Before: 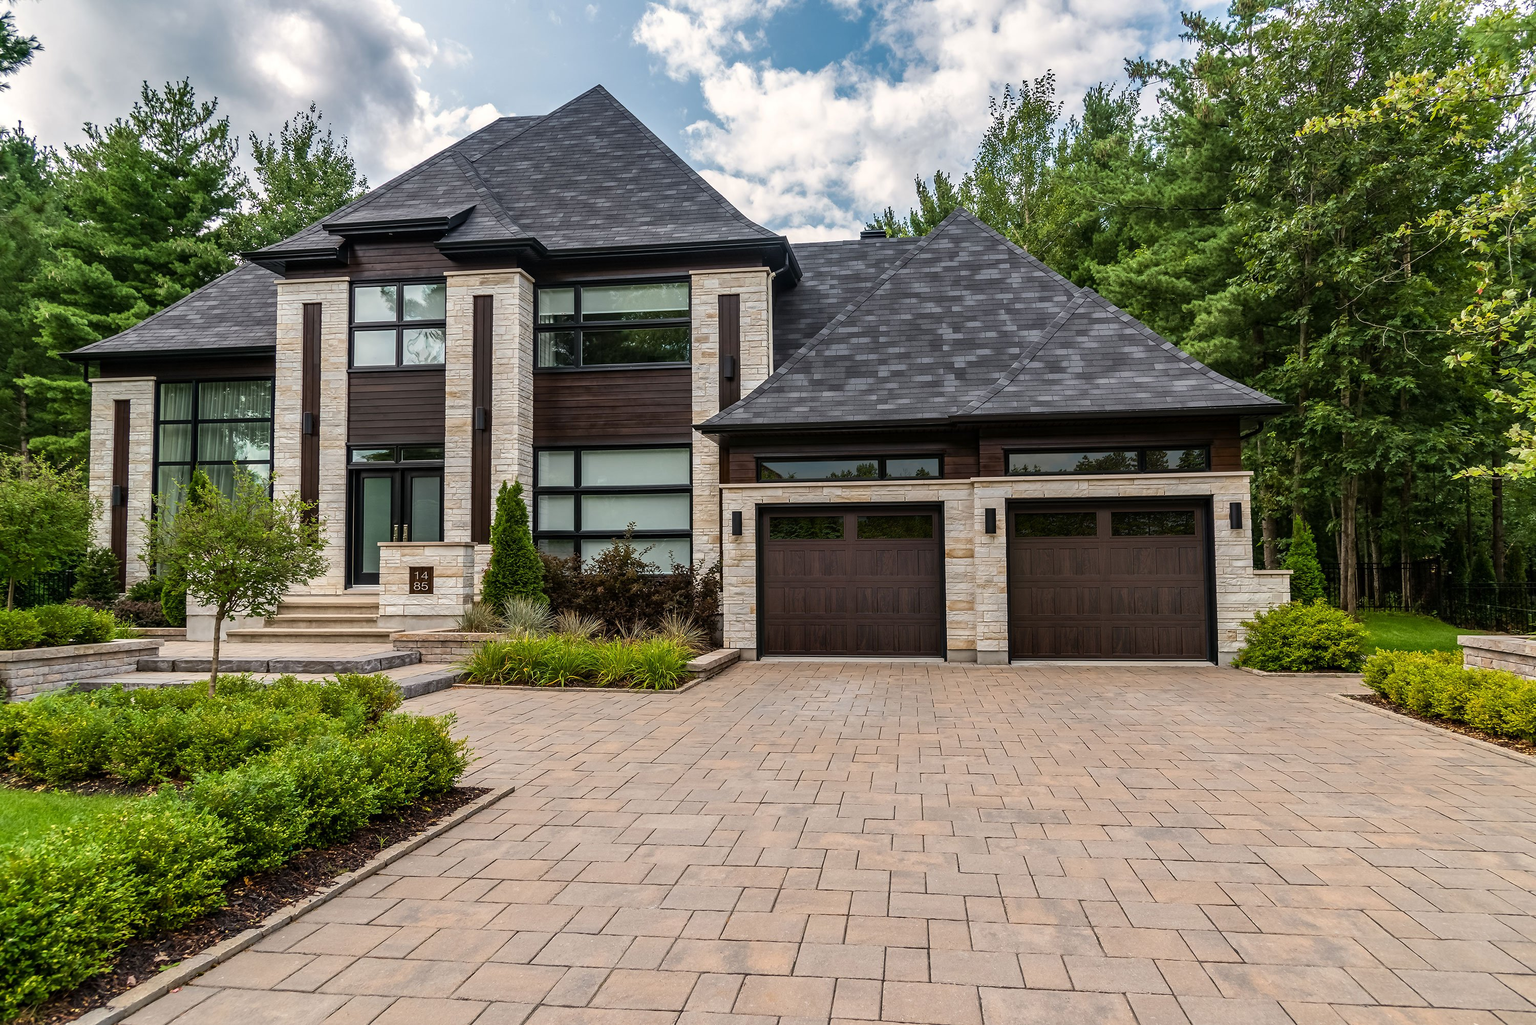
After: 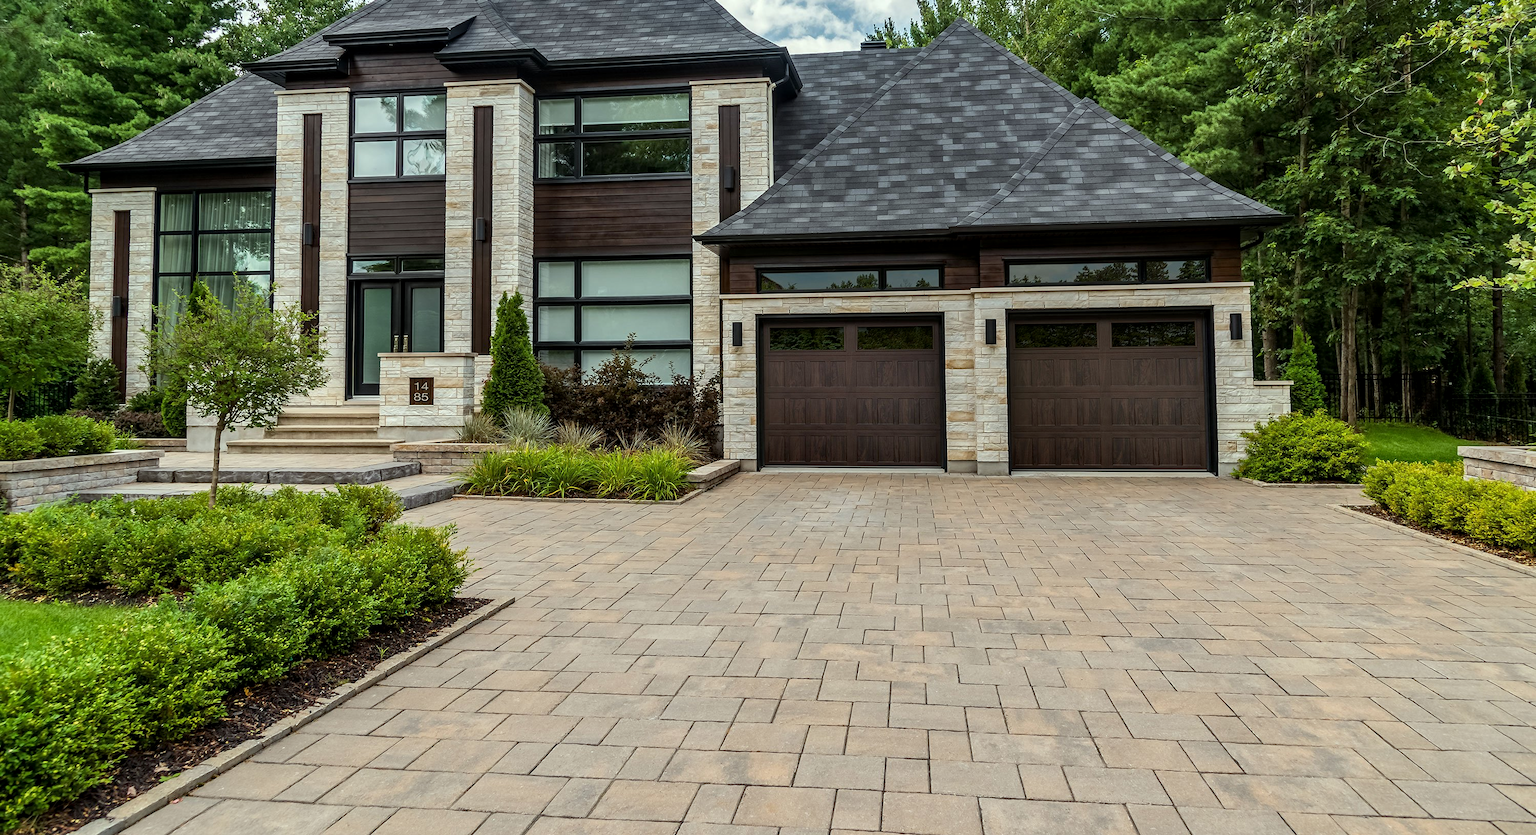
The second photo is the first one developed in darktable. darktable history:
crop and rotate: top 18.507%
color correction: highlights a* -6.69, highlights b* 0.49
local contrast: highlights 100%, shadows 100%, detail 120%, midtone range 0.2
